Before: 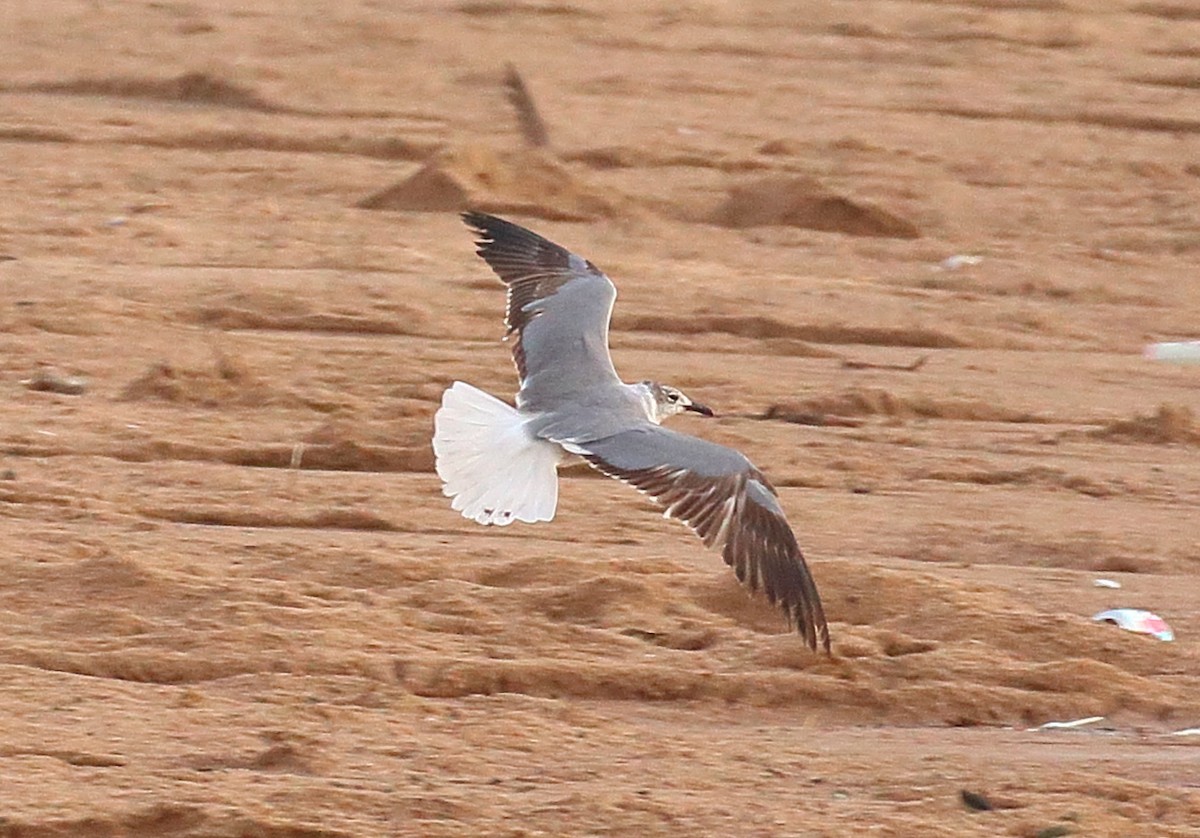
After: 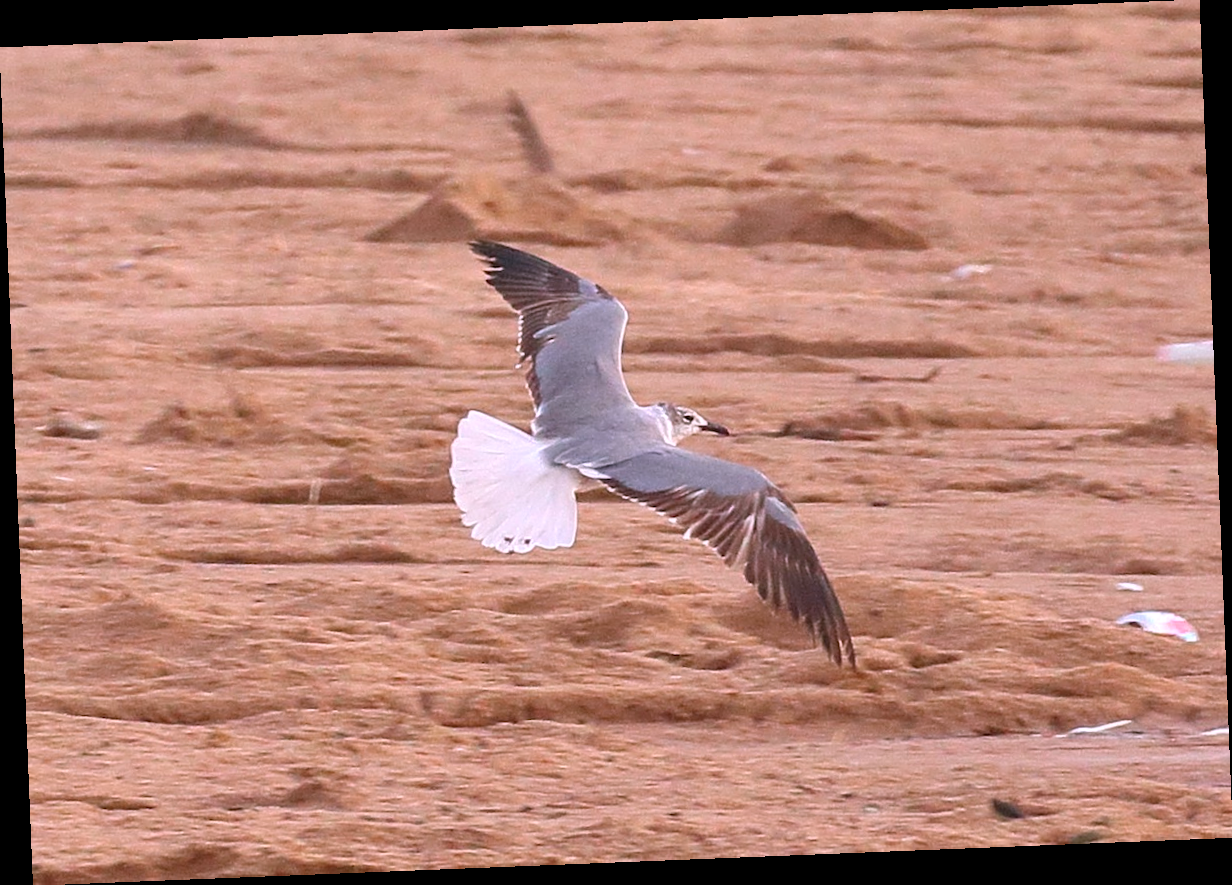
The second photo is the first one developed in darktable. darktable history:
tone equalizer: -8 EV 0.06 EV, smoothing diameter 25%, edges refinement/feathering 10, preserve details guided filter
white balance: red 1.066, blue 1.119
rotate and perspective: rotation -2.29°, automatic cropping off
